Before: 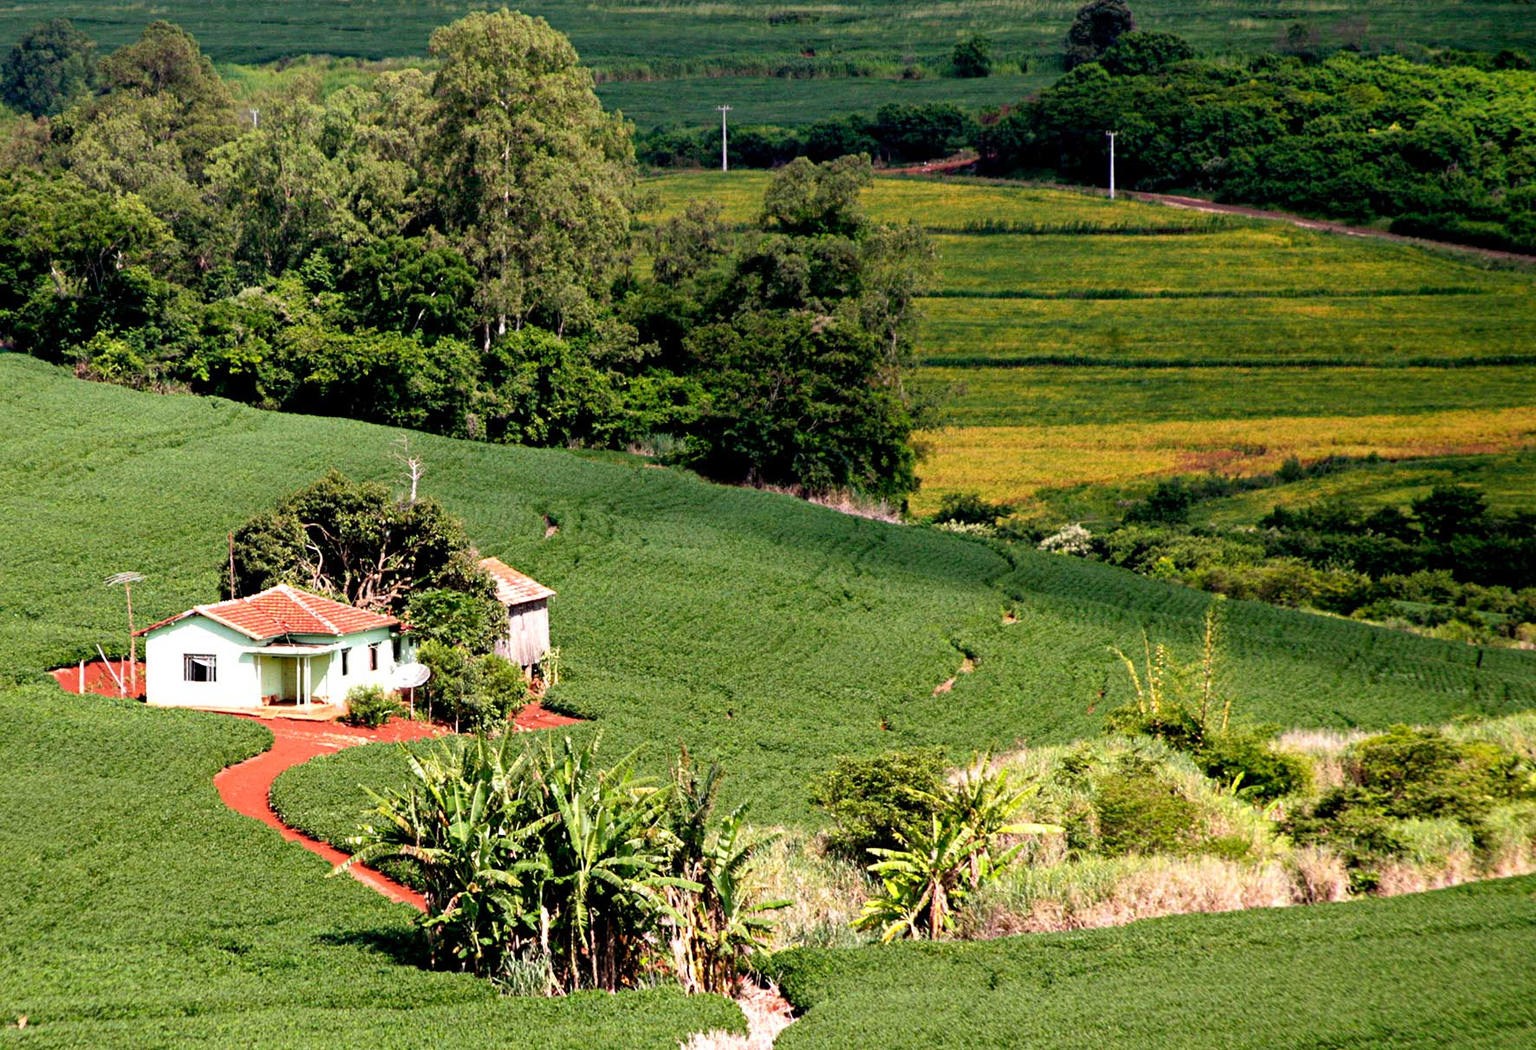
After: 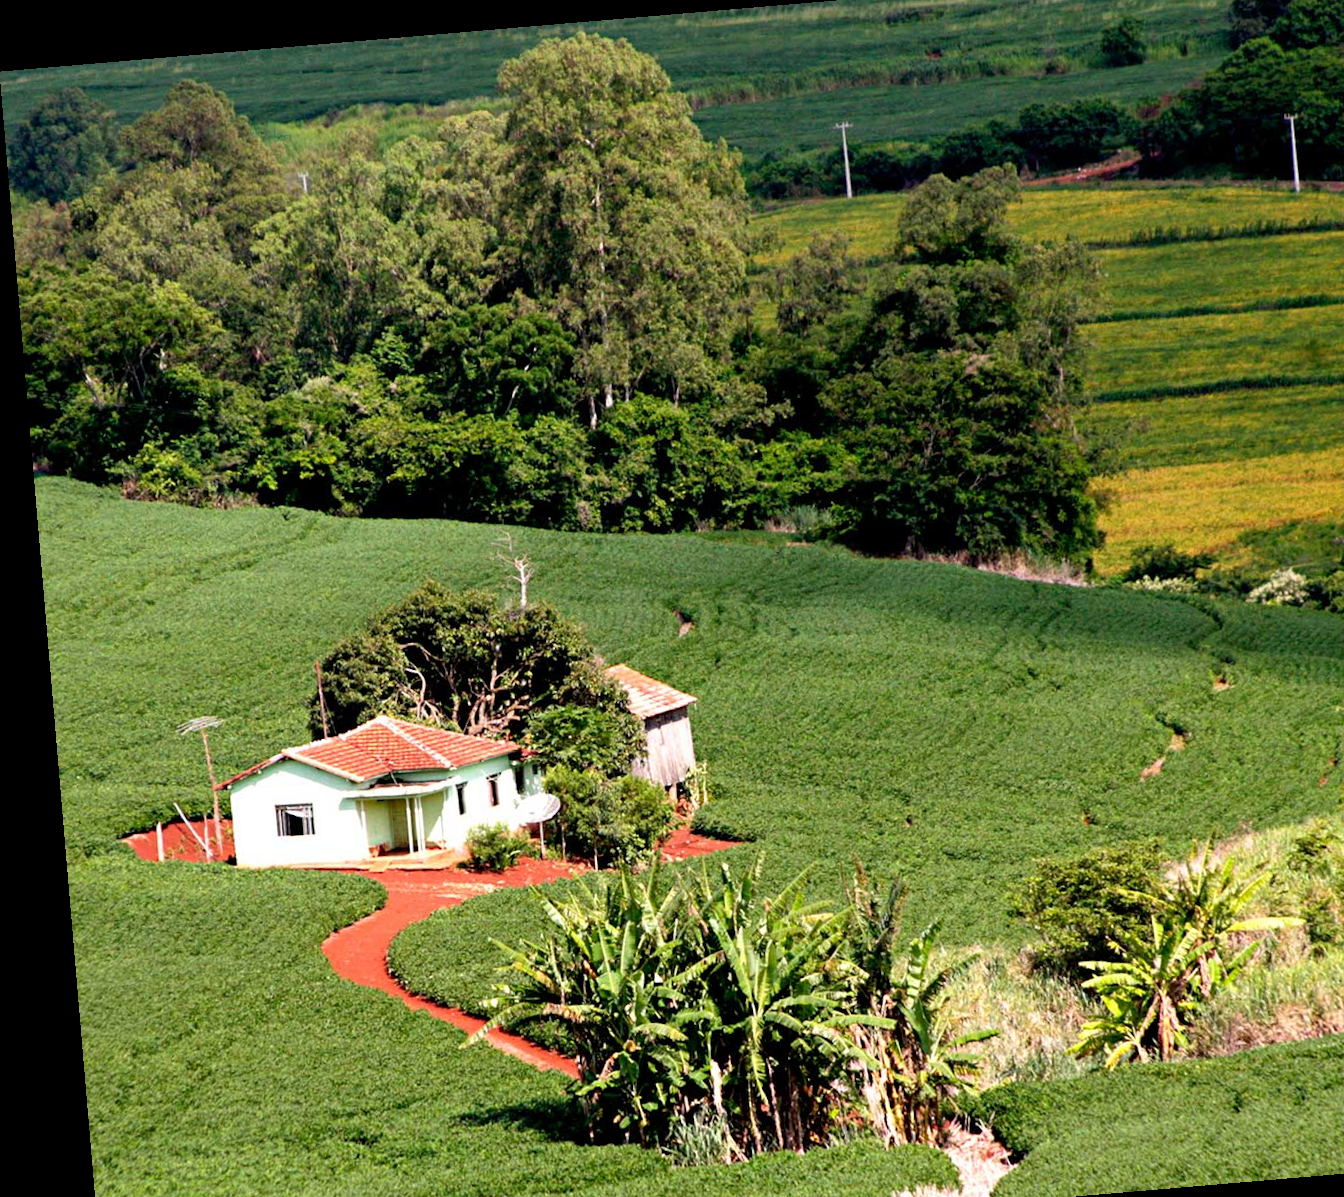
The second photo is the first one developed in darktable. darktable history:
crop: top 5.803%, right 27.864%, bottom 5.804%
exposure: compensate highlight preservation false
rotate and perspective: rotation -4.86°, automatic cropping off
